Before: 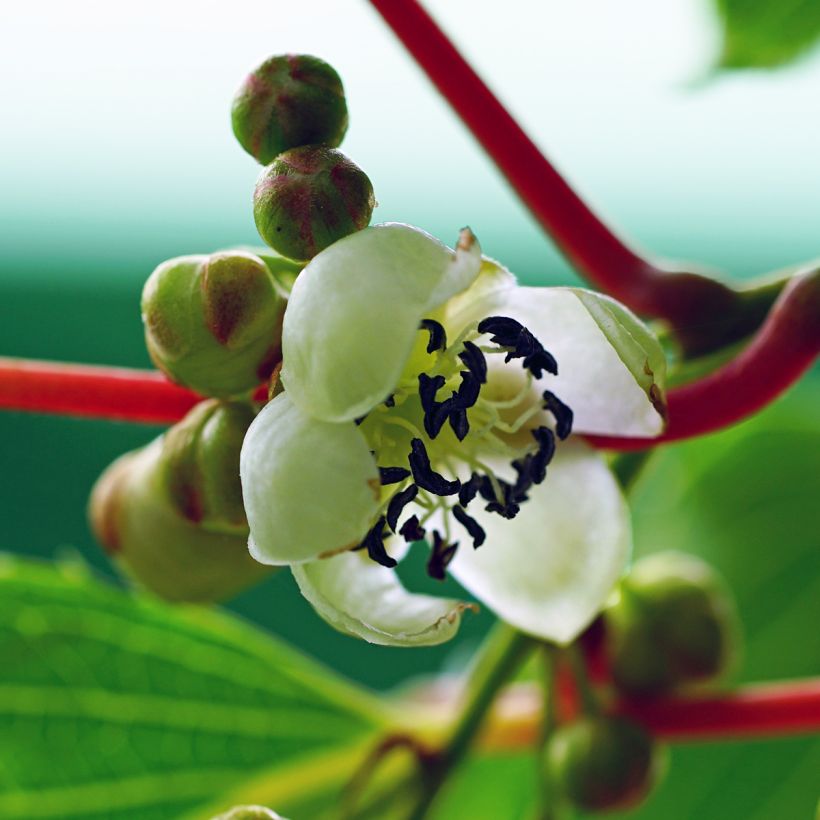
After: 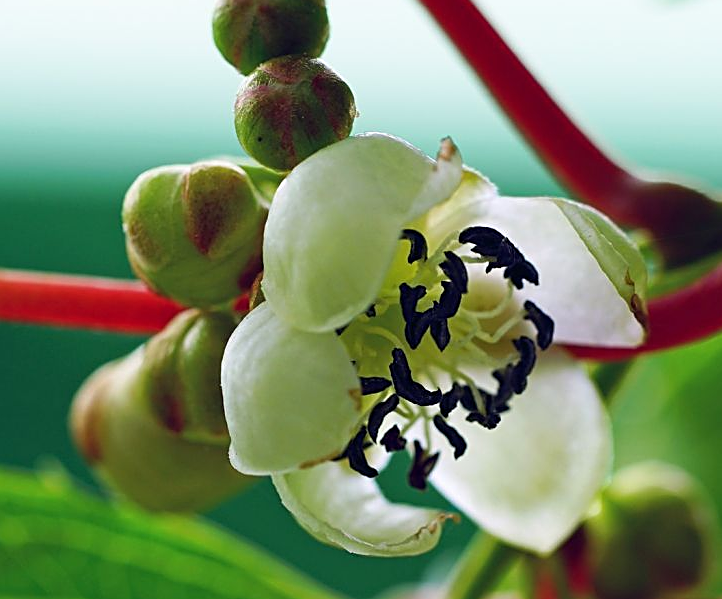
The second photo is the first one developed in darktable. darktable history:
color correction: highlights b* -0.04
crop and rotate: left 2.421%, top 11.081%, right 9.49%, bottom 15.774%
sharpen: on, module defaults
